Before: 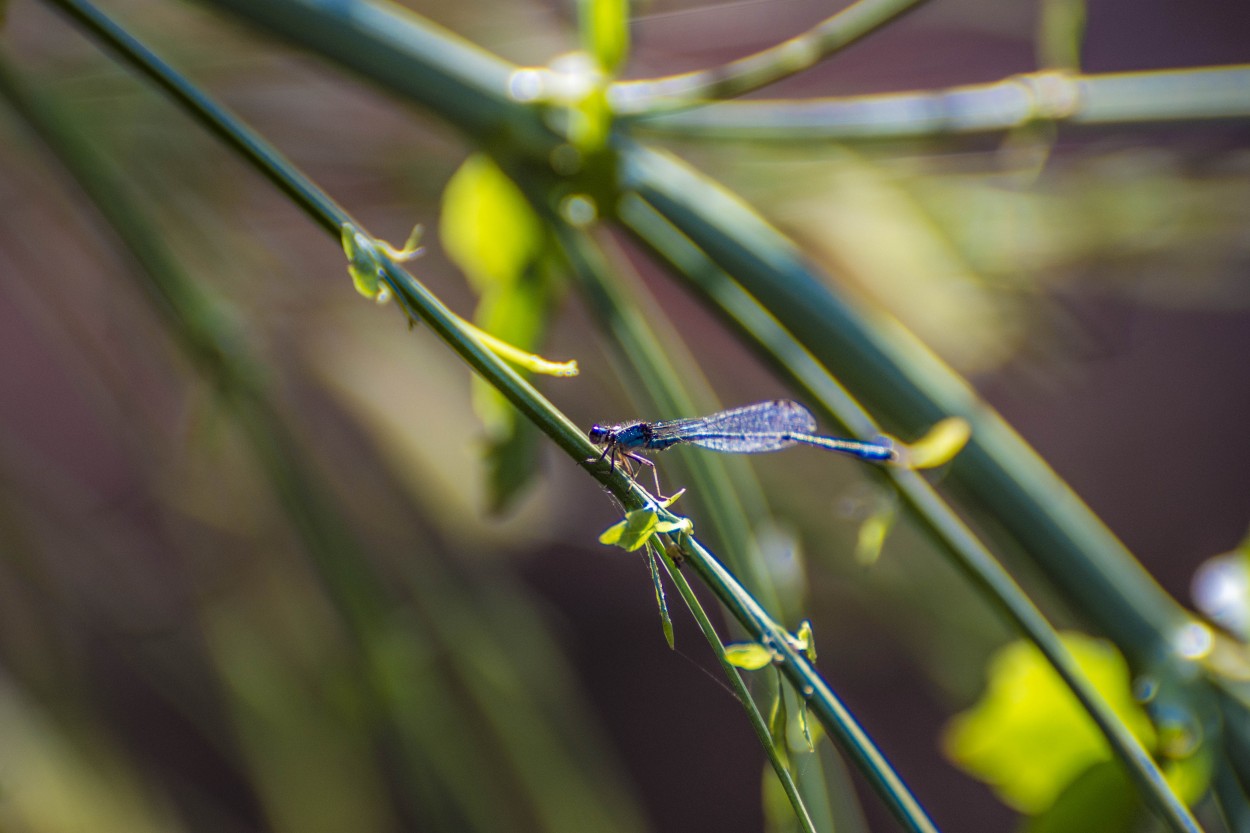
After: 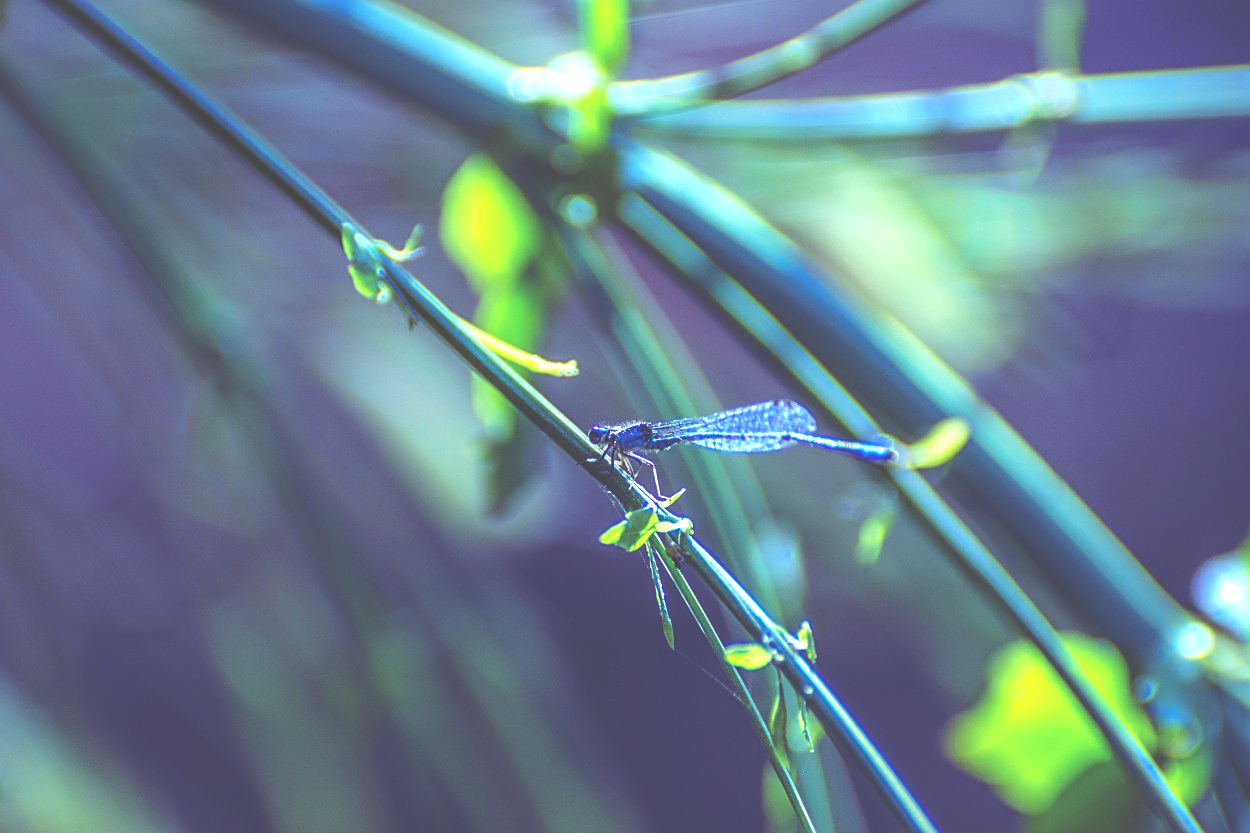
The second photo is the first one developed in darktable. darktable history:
white balance: red 0.948, green 1.02, blue 1.176
rgb curve: curves: ch0 [(0, 0.186) (0.314, 0.284) (0.576, 0.466) (0.805, 0.691) (0.936, 0.886)]; ch1 [(0, 0.186) (0.314, 0.284) (0.581, 0.534) (0.771, 0.746) (0.936, 0.958)]; ch2 [(0, 0.216) (0.275, 0.39) (1, 1)], mode RGB, independent channels, compensate middle gray true, preserve colors none
contrast brightness saturation: brightness 0.15
exposure: exposure 0.6 EV, compensate highlight preservation false
sharpen: on, module defaults
